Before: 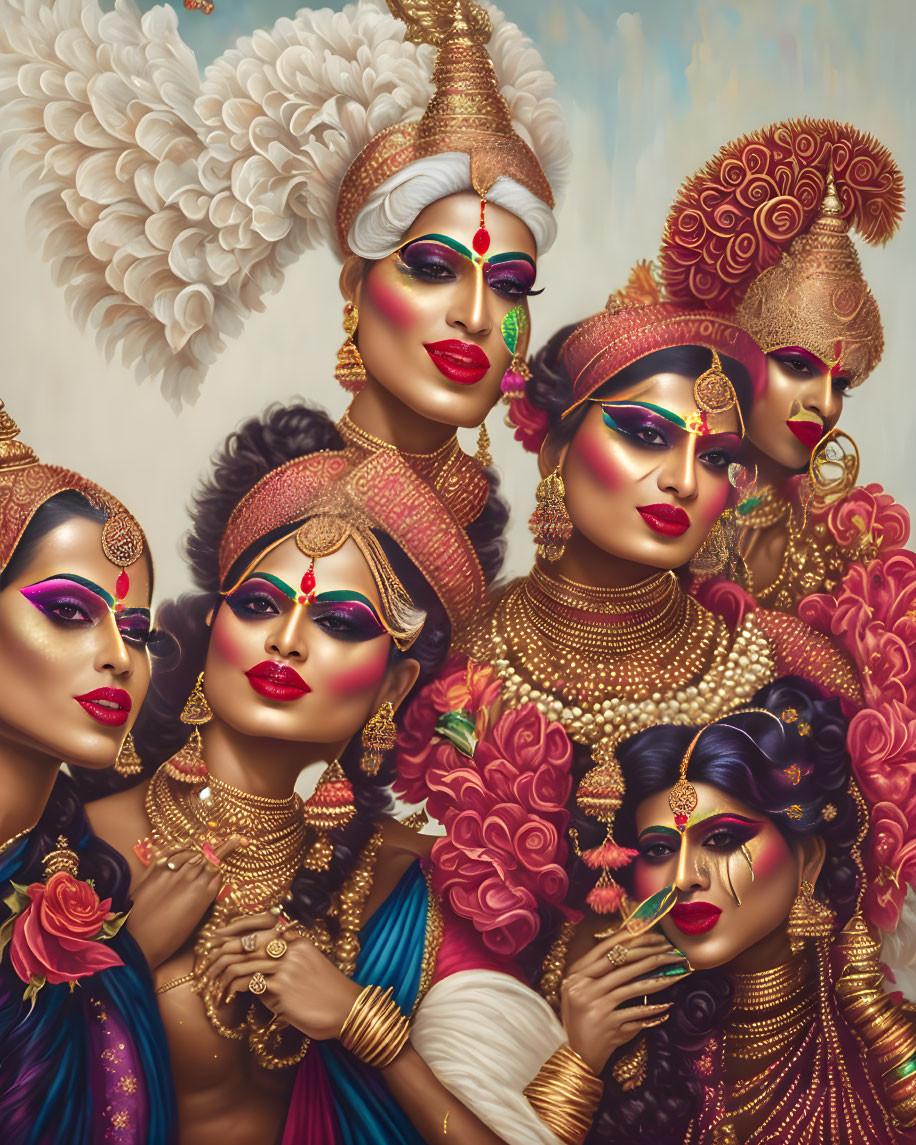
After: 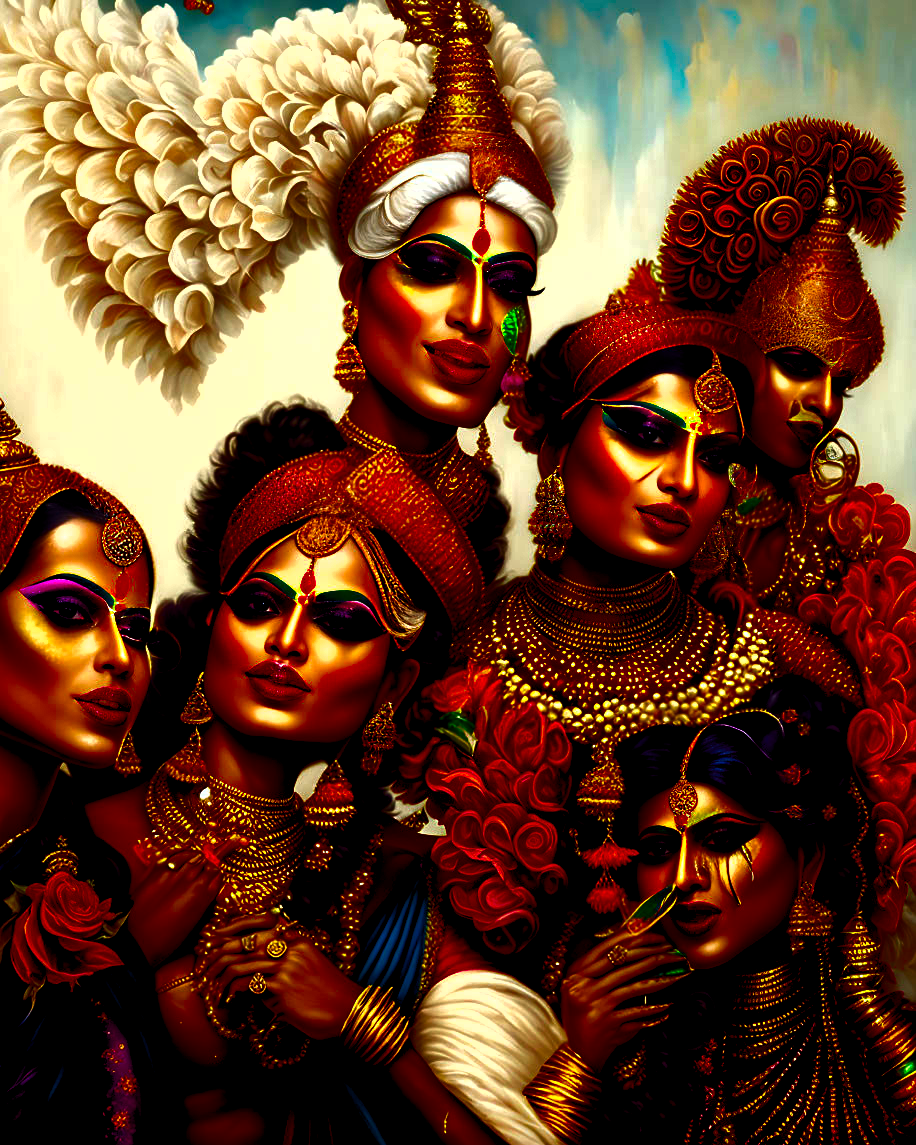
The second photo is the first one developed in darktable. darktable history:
levels: levels [0.012, 0.367, 0.697]
tone equalizer: -8 EV -0.001 EV, -7 EV 0.003 EV, -6 EV -0.004 EV, -5 EV -0.008 EV, -4 EV -0.055 EV, -3 EV -0.196 EV, -2 EV -0.252 EV, -1 EV 0.092 EV, +0 EV 0.327 EV
contrast brightness saturation: brightness -0.996, saturation 0.991
shadows and highlights: radius 335.6, shadows 64.01, highlights 5.21, compress 87.83%, soften with gaussian
